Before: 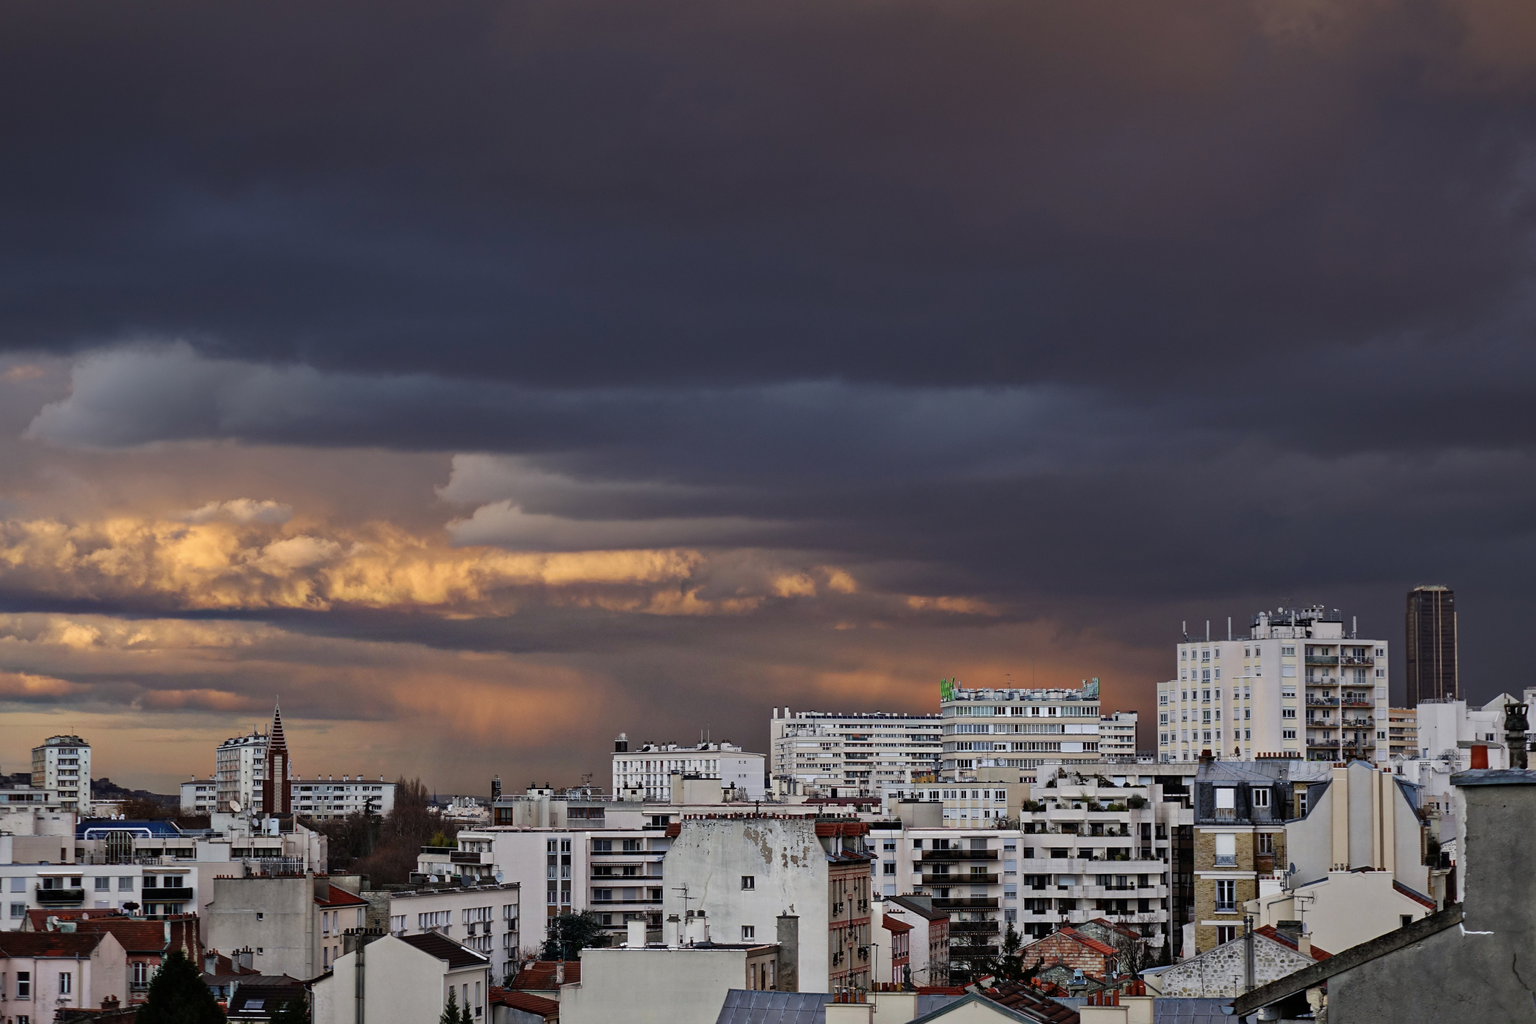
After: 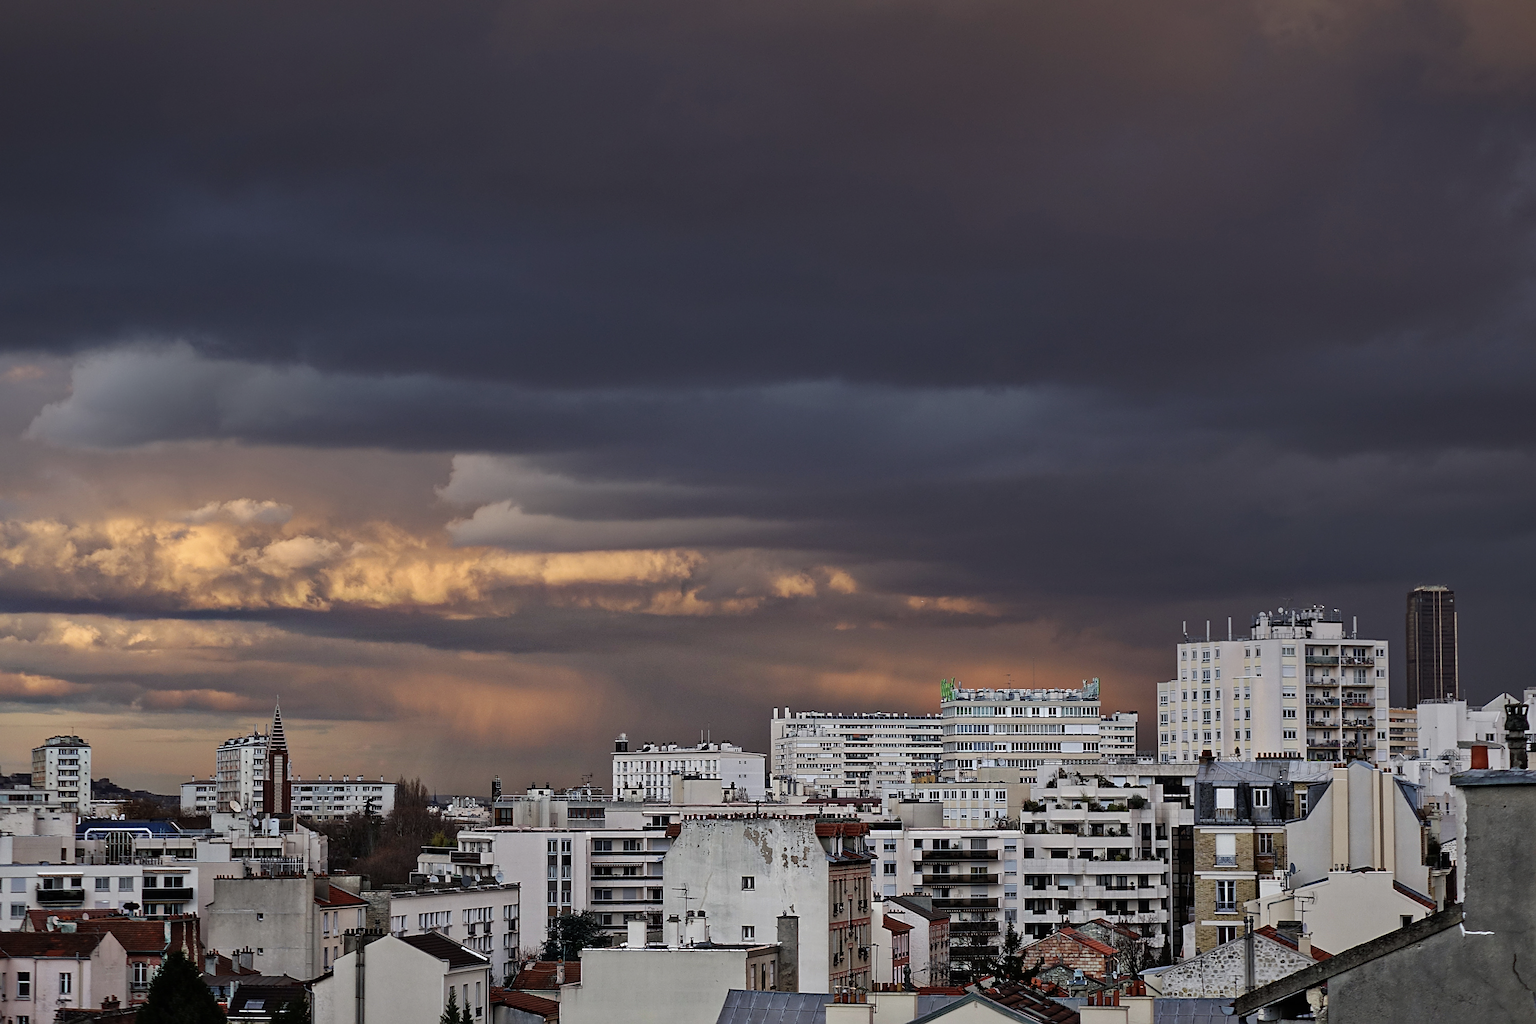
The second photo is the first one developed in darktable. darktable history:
sharpen: on, module defaults
color correction: saturation 0.85
